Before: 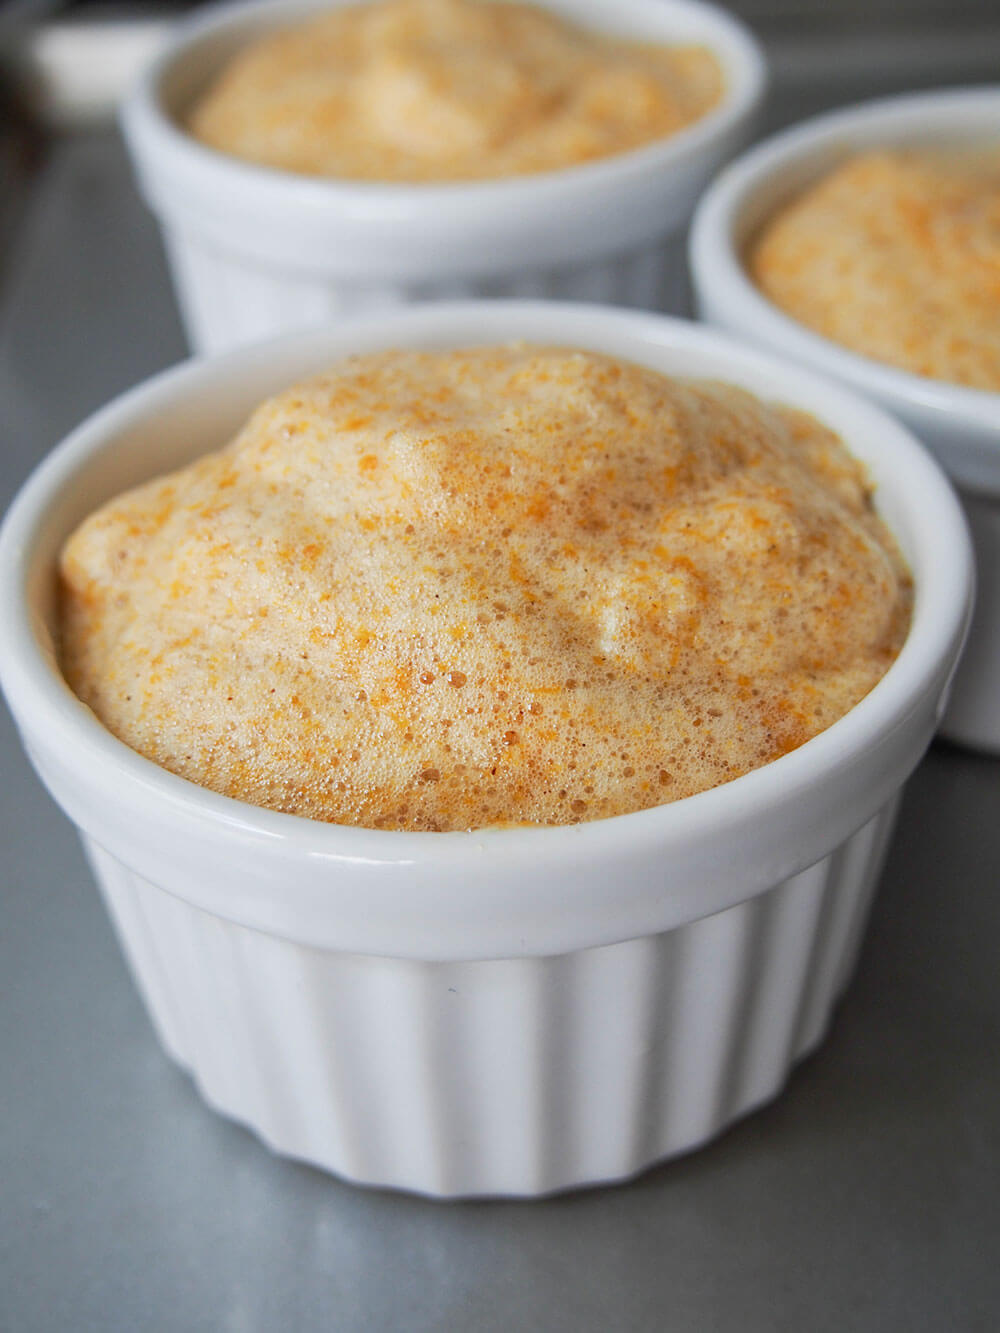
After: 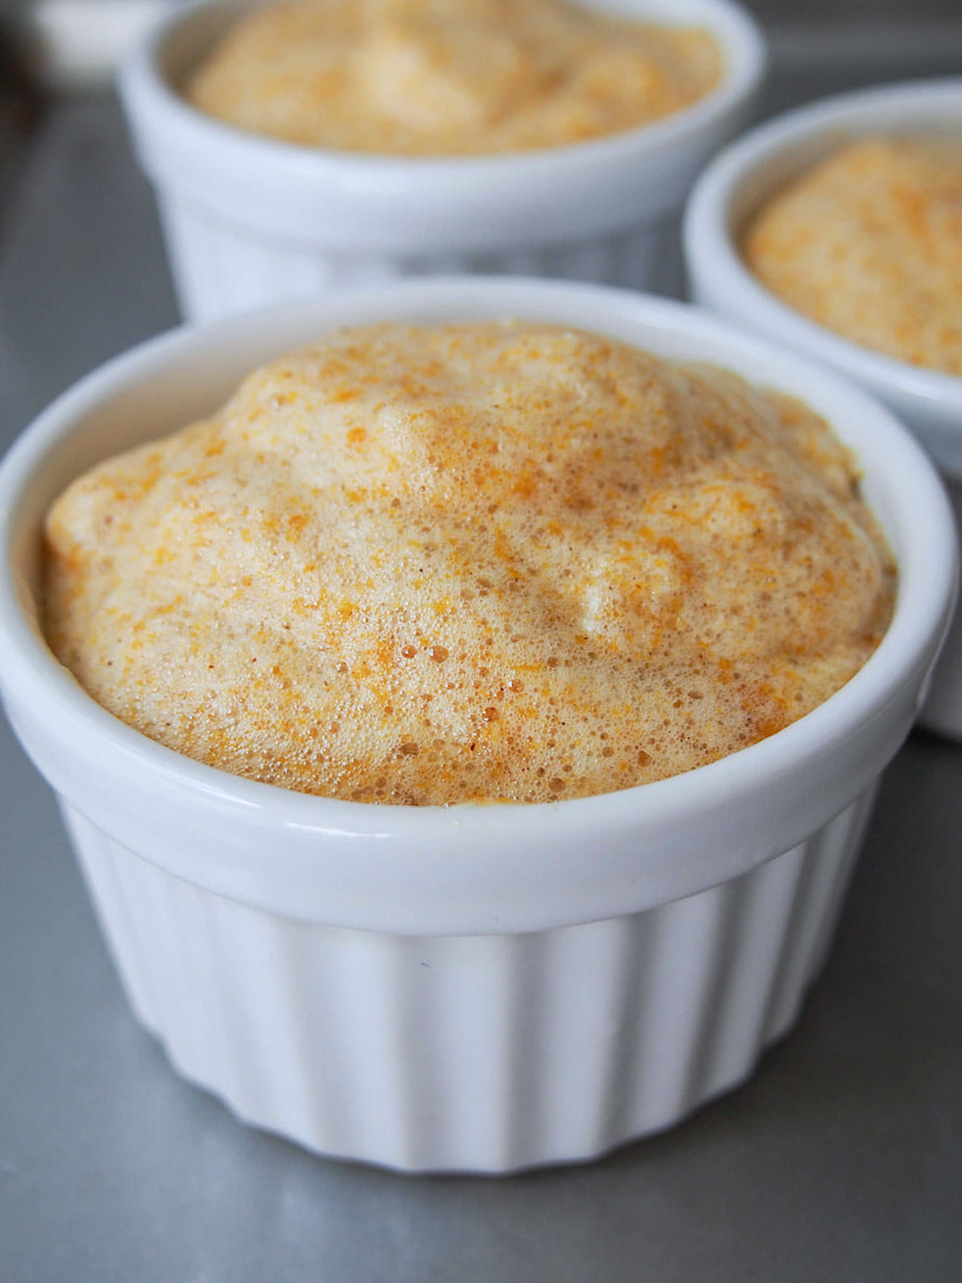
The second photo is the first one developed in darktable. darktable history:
crop and rotate: angle -1.69°
white balance: red 0.974, blue 1.044
